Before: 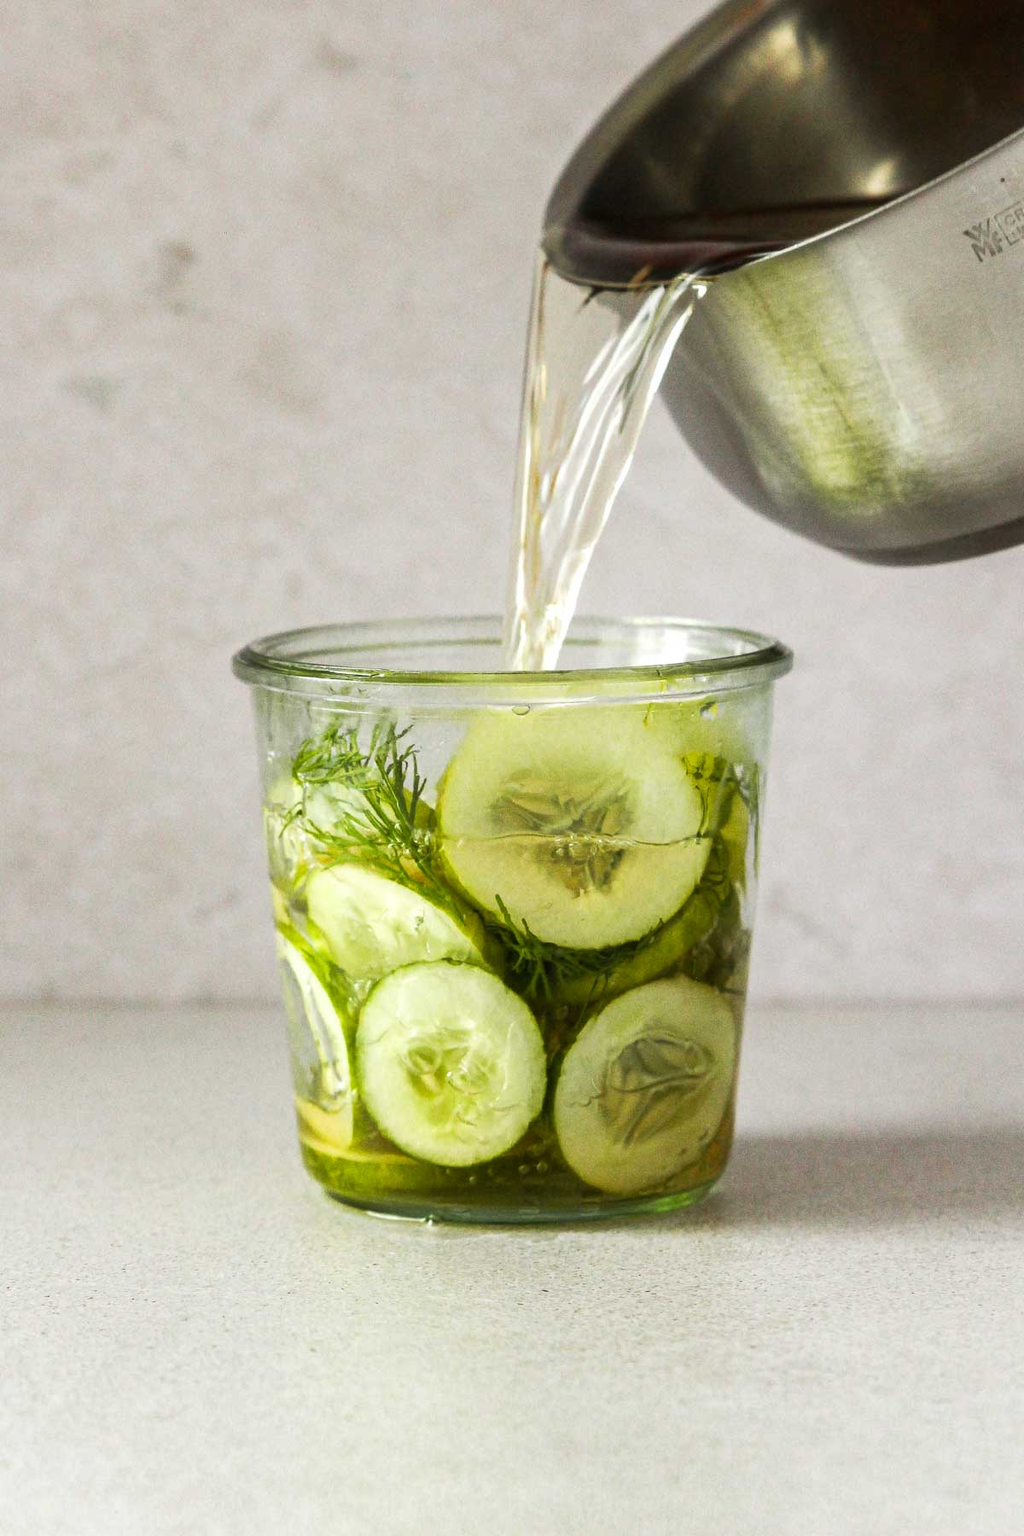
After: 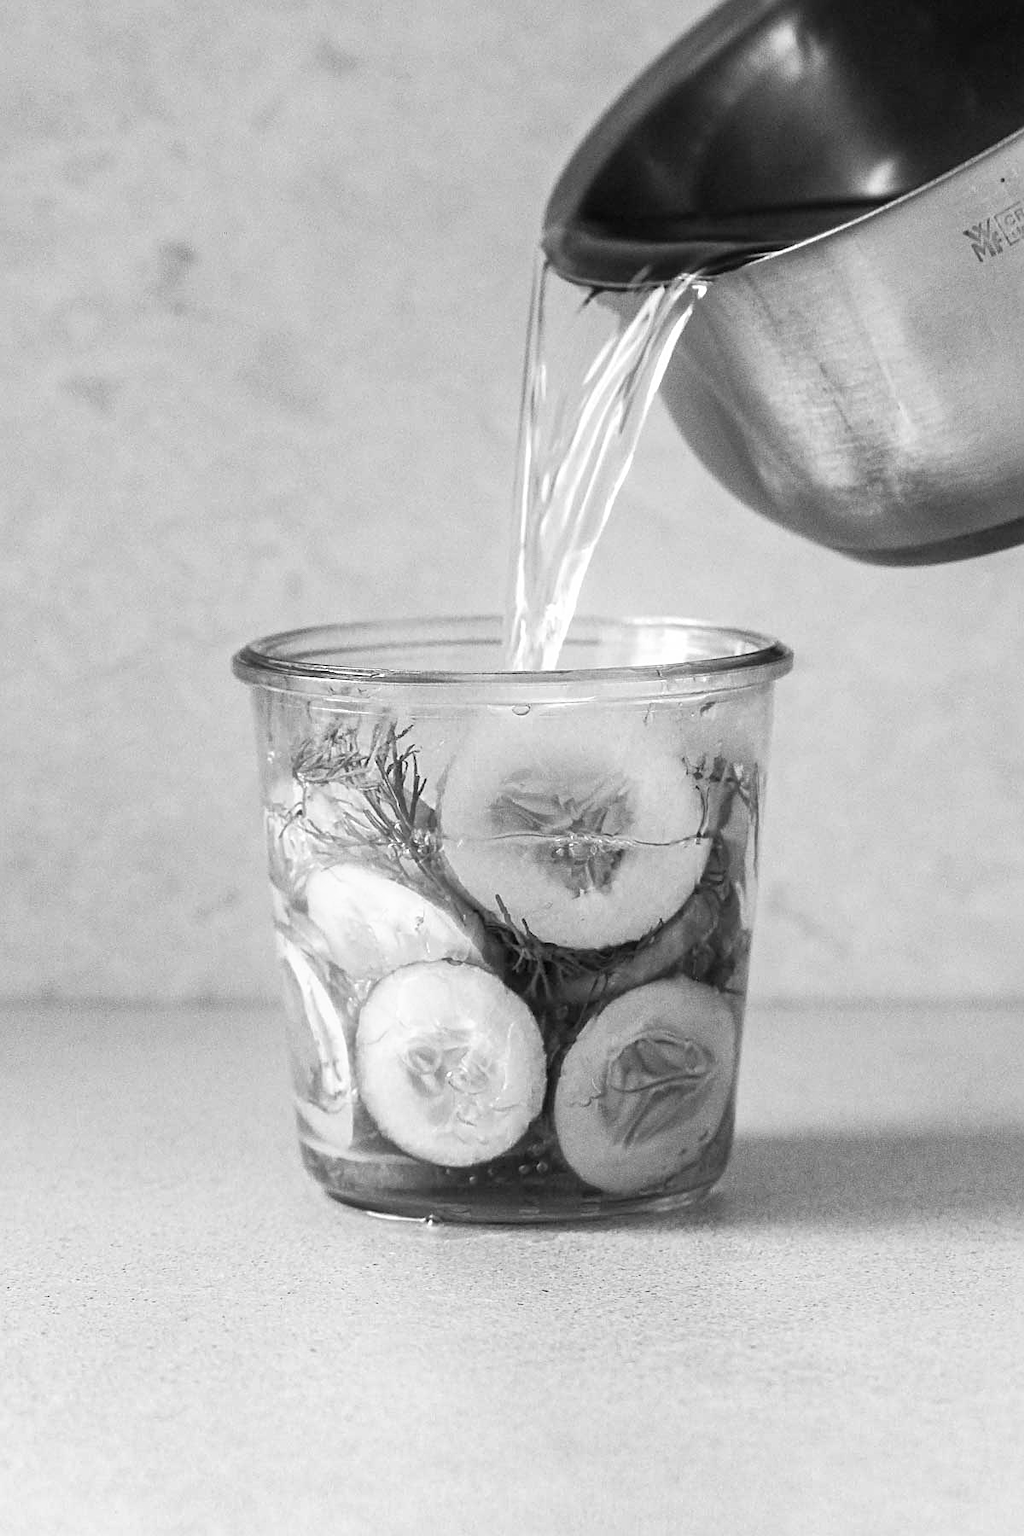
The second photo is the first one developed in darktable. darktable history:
sharpen: on, module defaults
monochrome: on, module defaults
bloom: size 9%, threshold 100%, strength 7%
